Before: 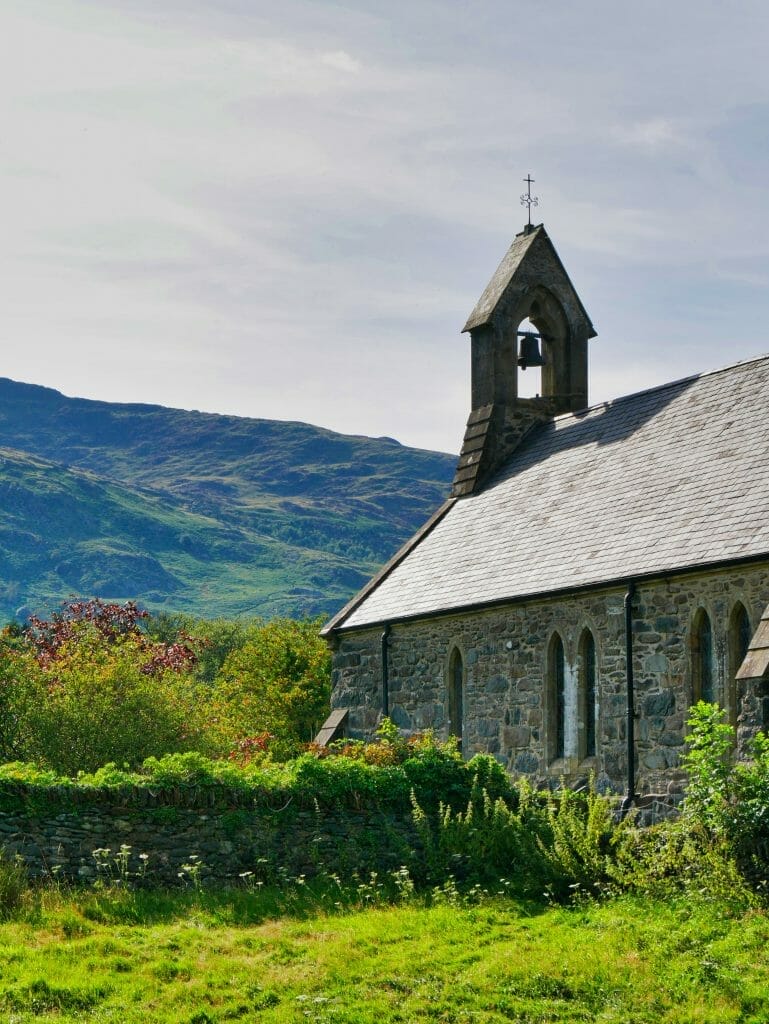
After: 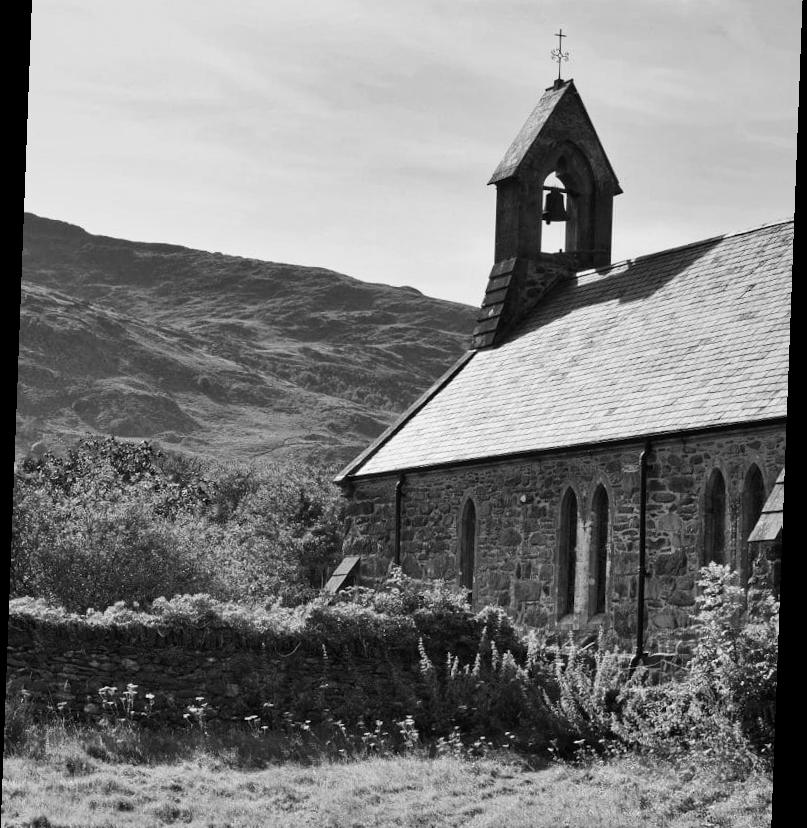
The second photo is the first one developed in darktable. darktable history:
crop and rotate: top 15.774%, bottom 5.506%
rotate and perspective: rotation 2.17°, automatic cropping off
monochrome: on, module defaults
contrast brightness saturation: contrast 0.16, saturation 0.32
